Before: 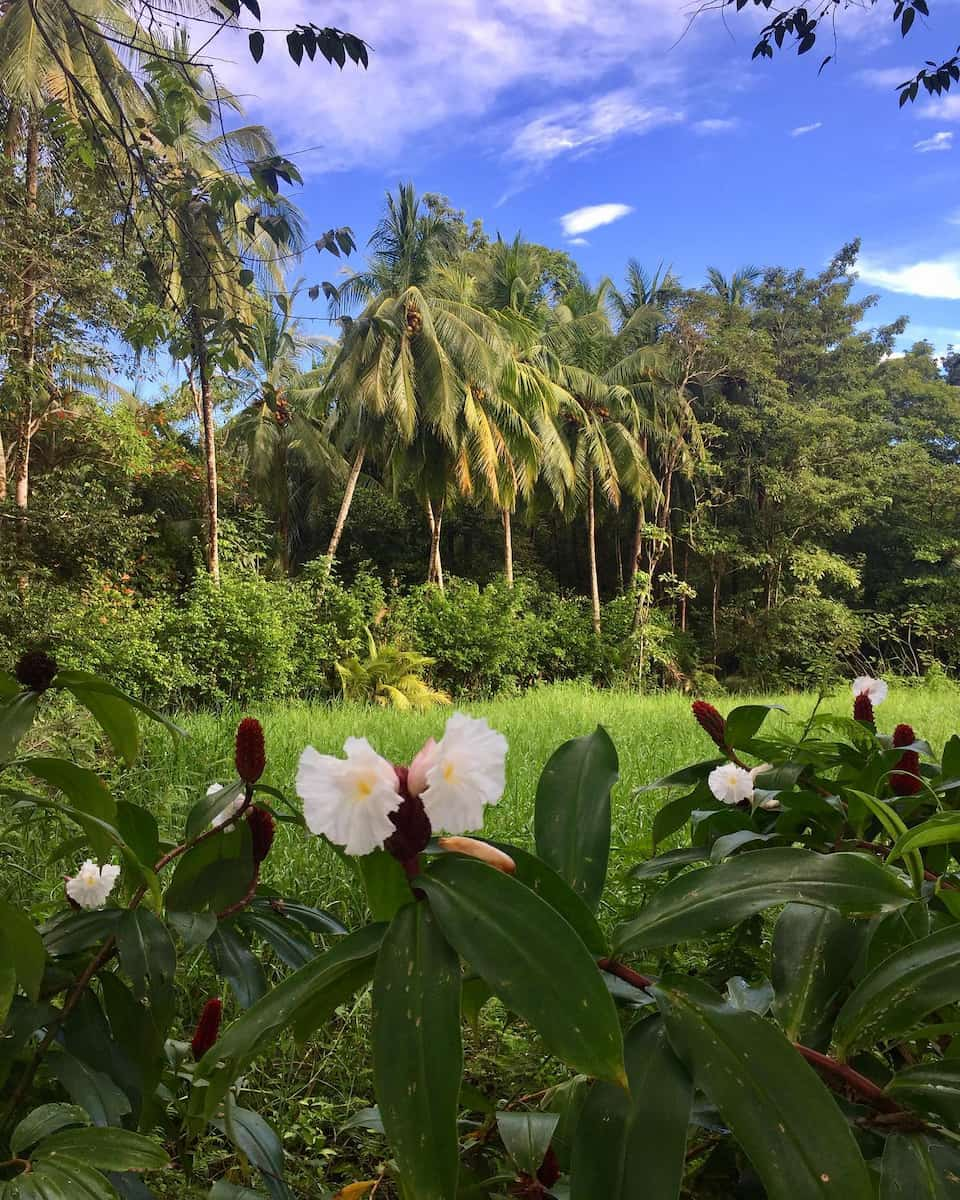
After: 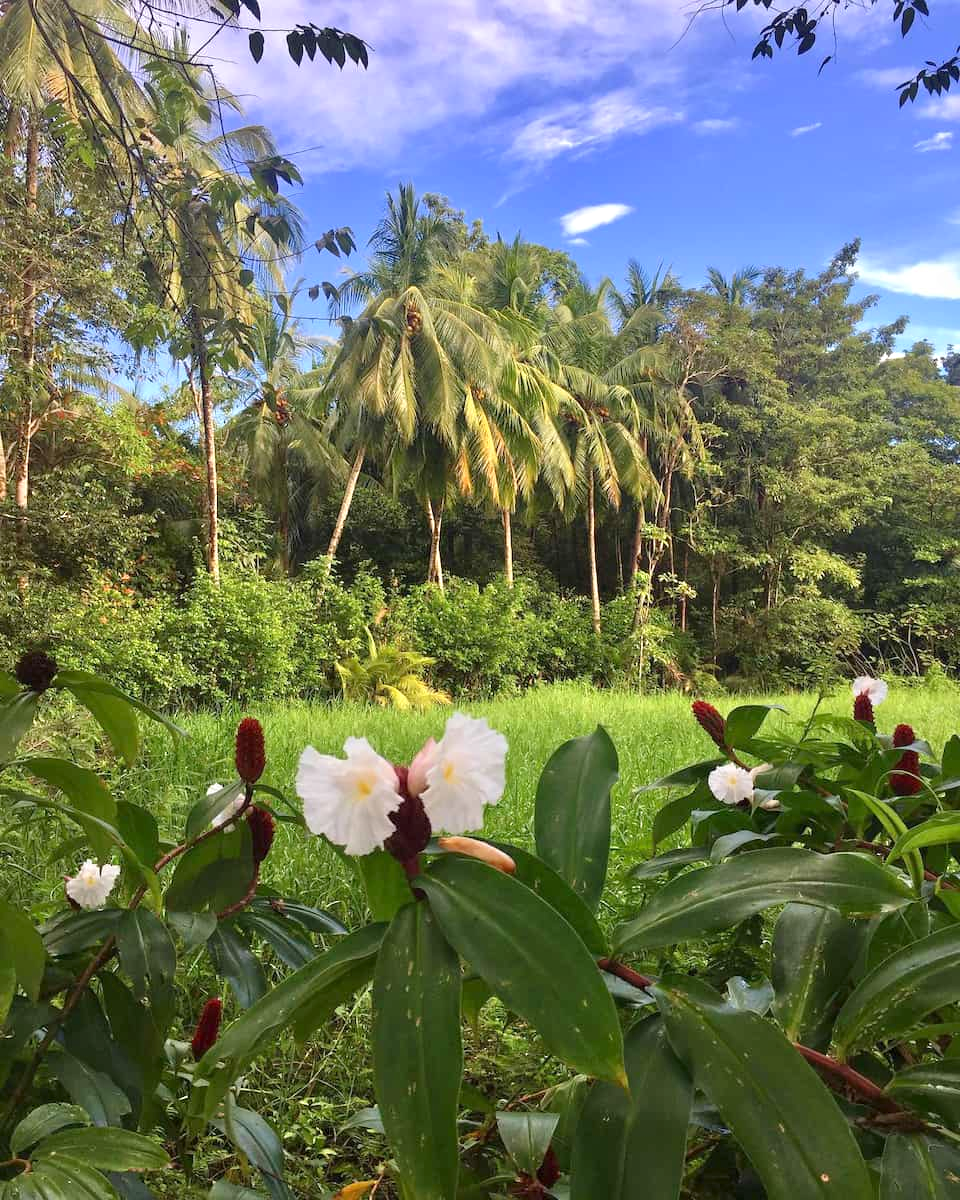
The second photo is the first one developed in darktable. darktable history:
tone equalizer: -8 EV 0.991 EV, -7 EV 1 EV, -6 EV 0.969 EV, -5 EV 0.968 EV, -4 EV 1.03 EV, -3 EV 0.726 EV, -2 EV 0.511 EV, -1 EV 0.239 EV, mask exposure compensation -0.494 EV
